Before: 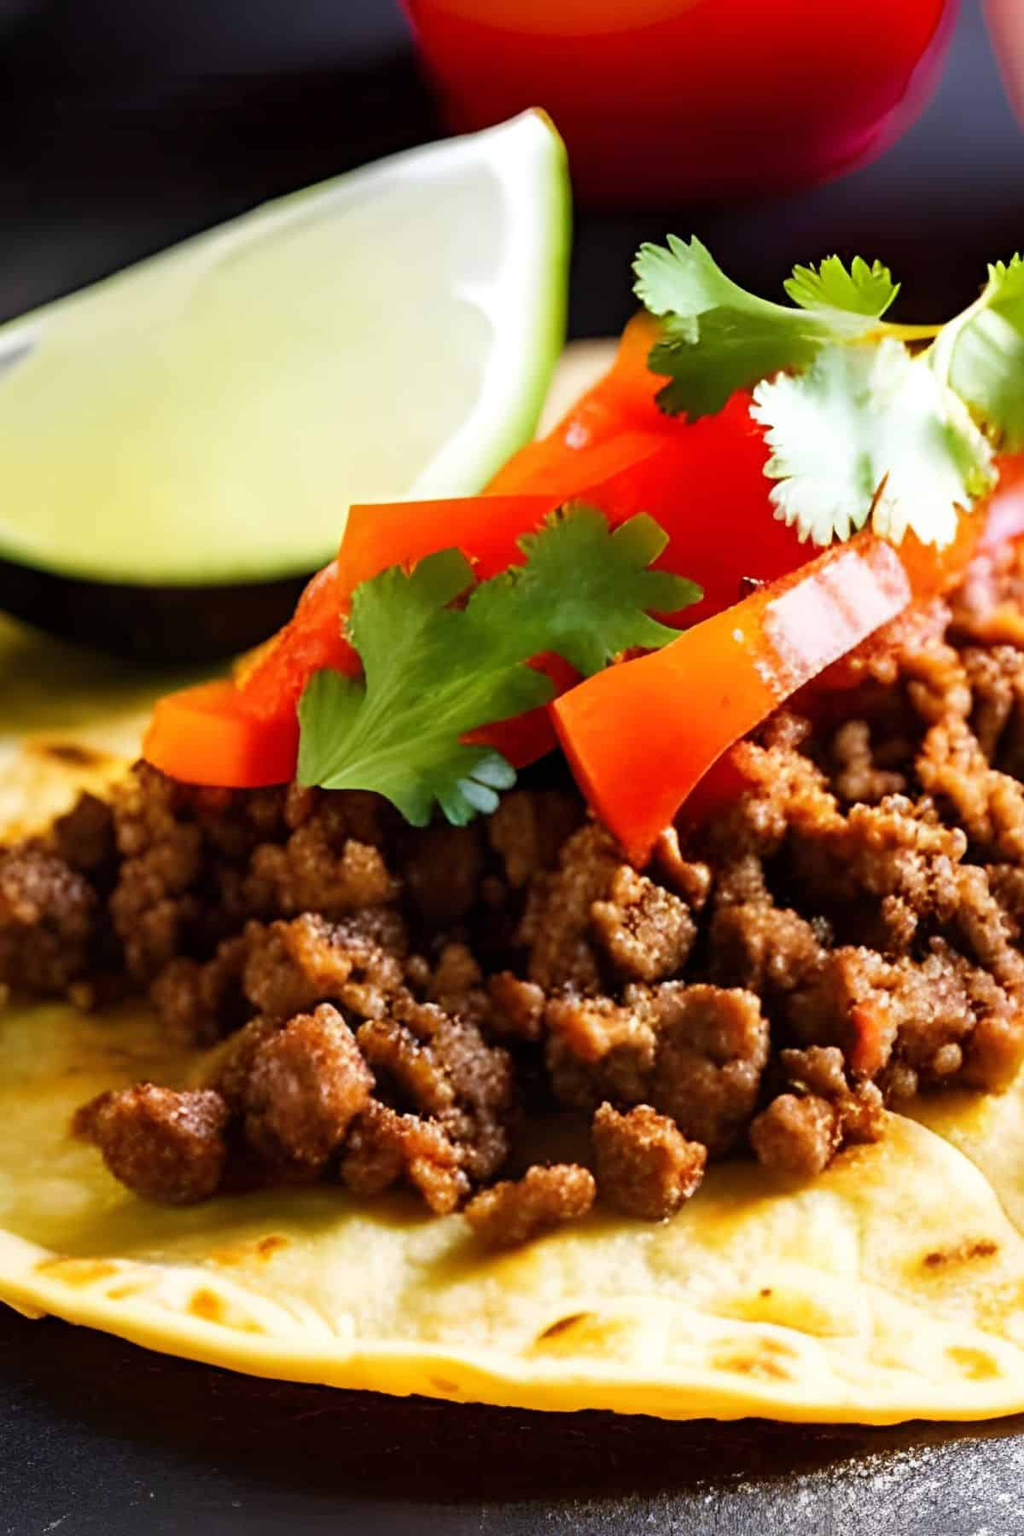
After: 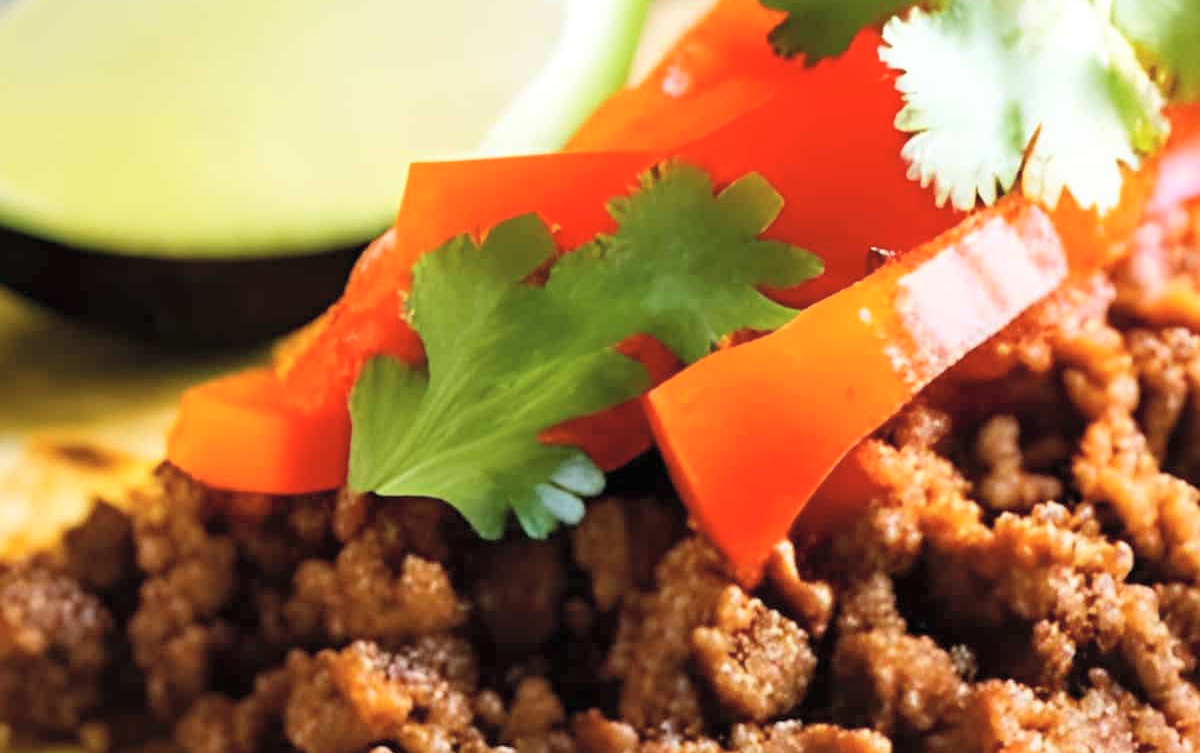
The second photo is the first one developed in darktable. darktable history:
crop and rotate: top 23.84%, bottom 34.294%
contrast brightness saturation: brightness 0.15
color balance: on, module defaults
